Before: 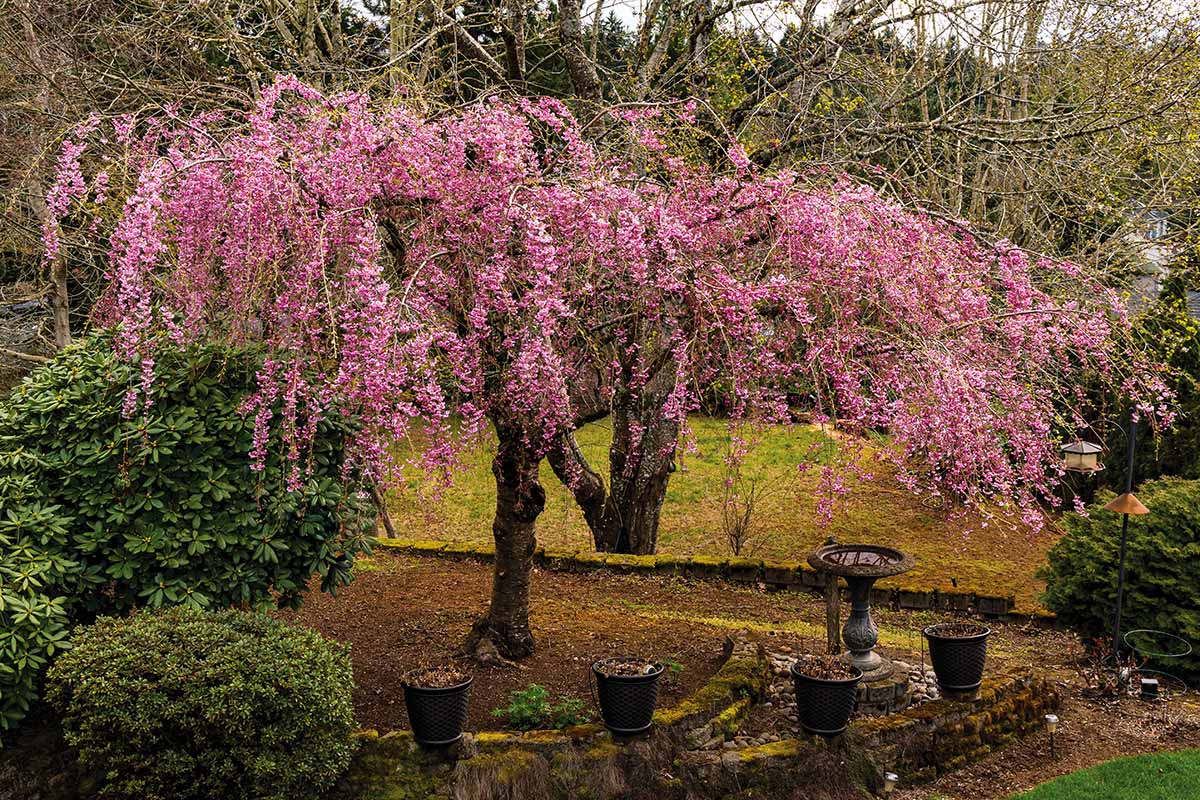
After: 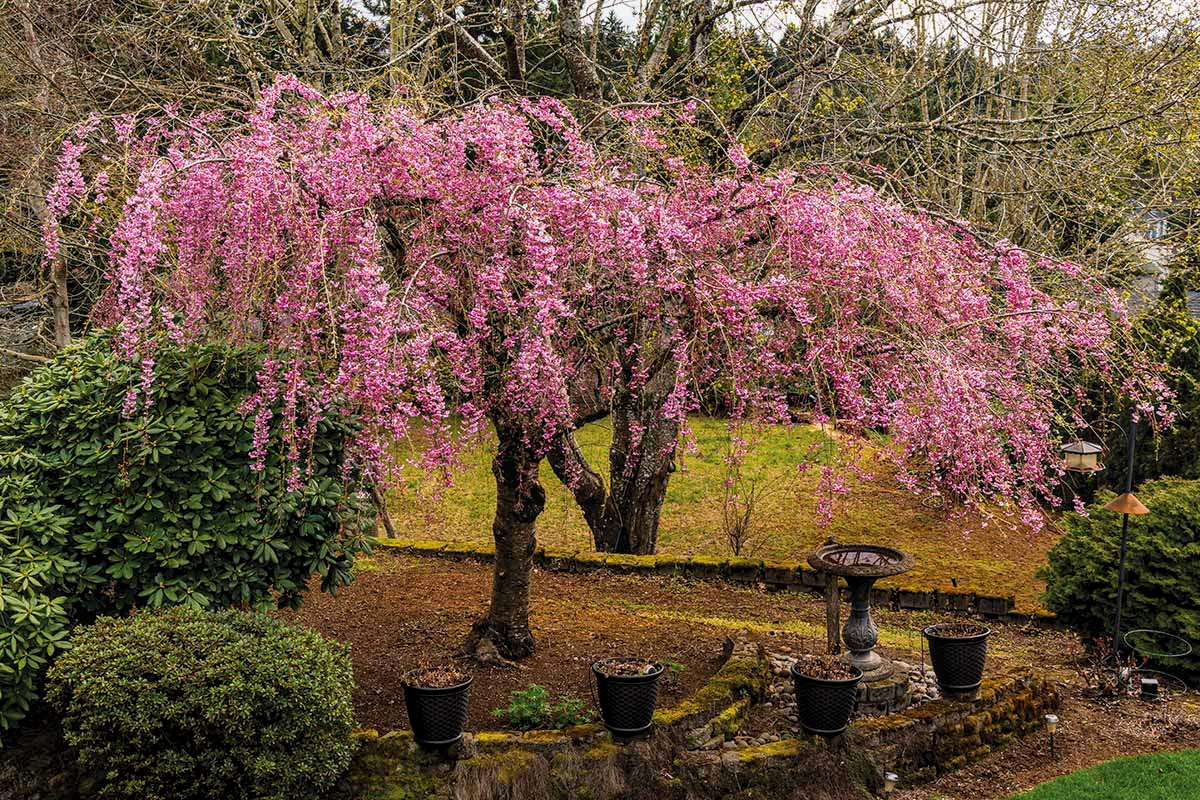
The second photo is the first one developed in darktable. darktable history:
color balance rgb: perceptual saturation grading › global saturation -0.035%
levels: white 99.98%, levels [0.018, 0.493, 1]
local contrast: detail 110%
